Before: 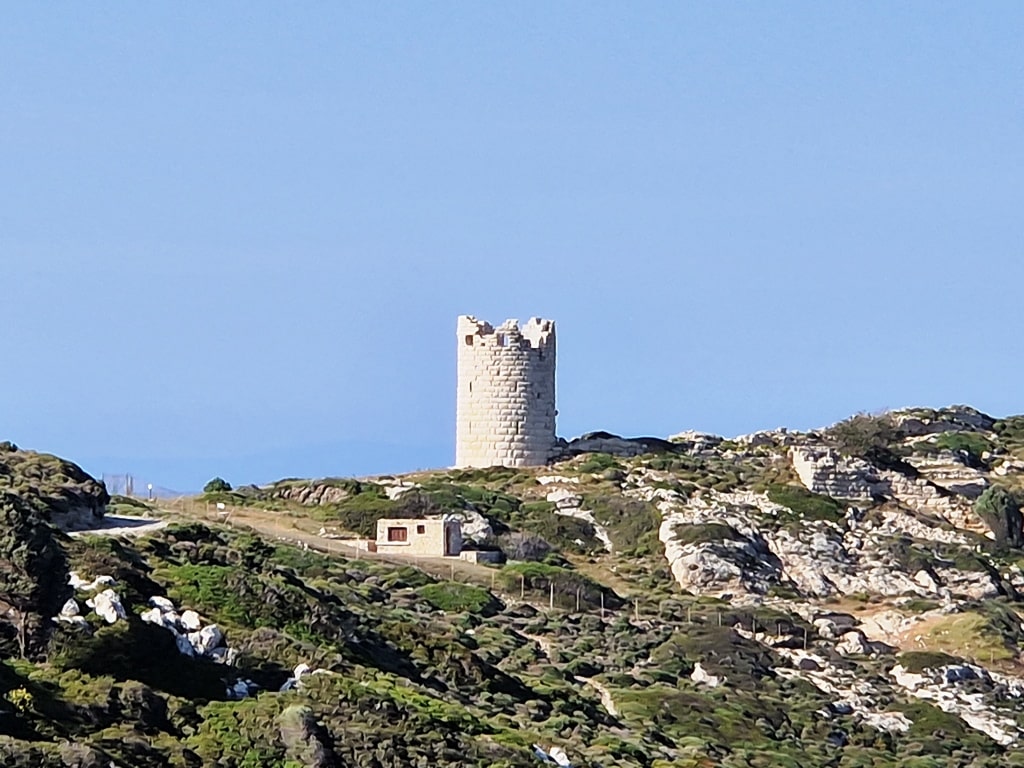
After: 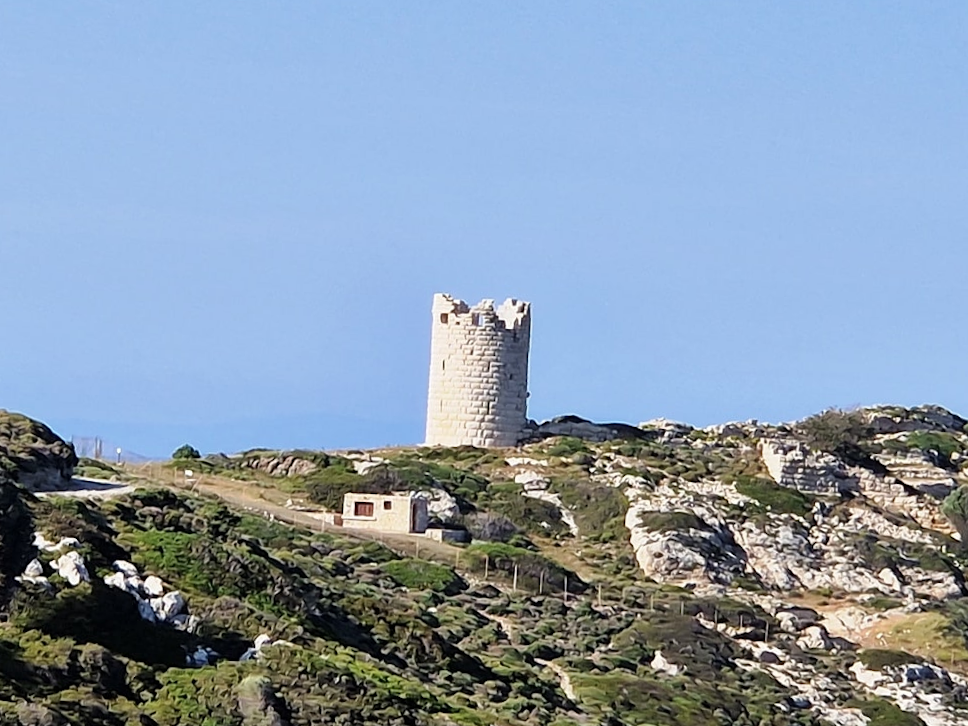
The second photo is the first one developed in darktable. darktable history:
crop and rotate: angle -2.52°
